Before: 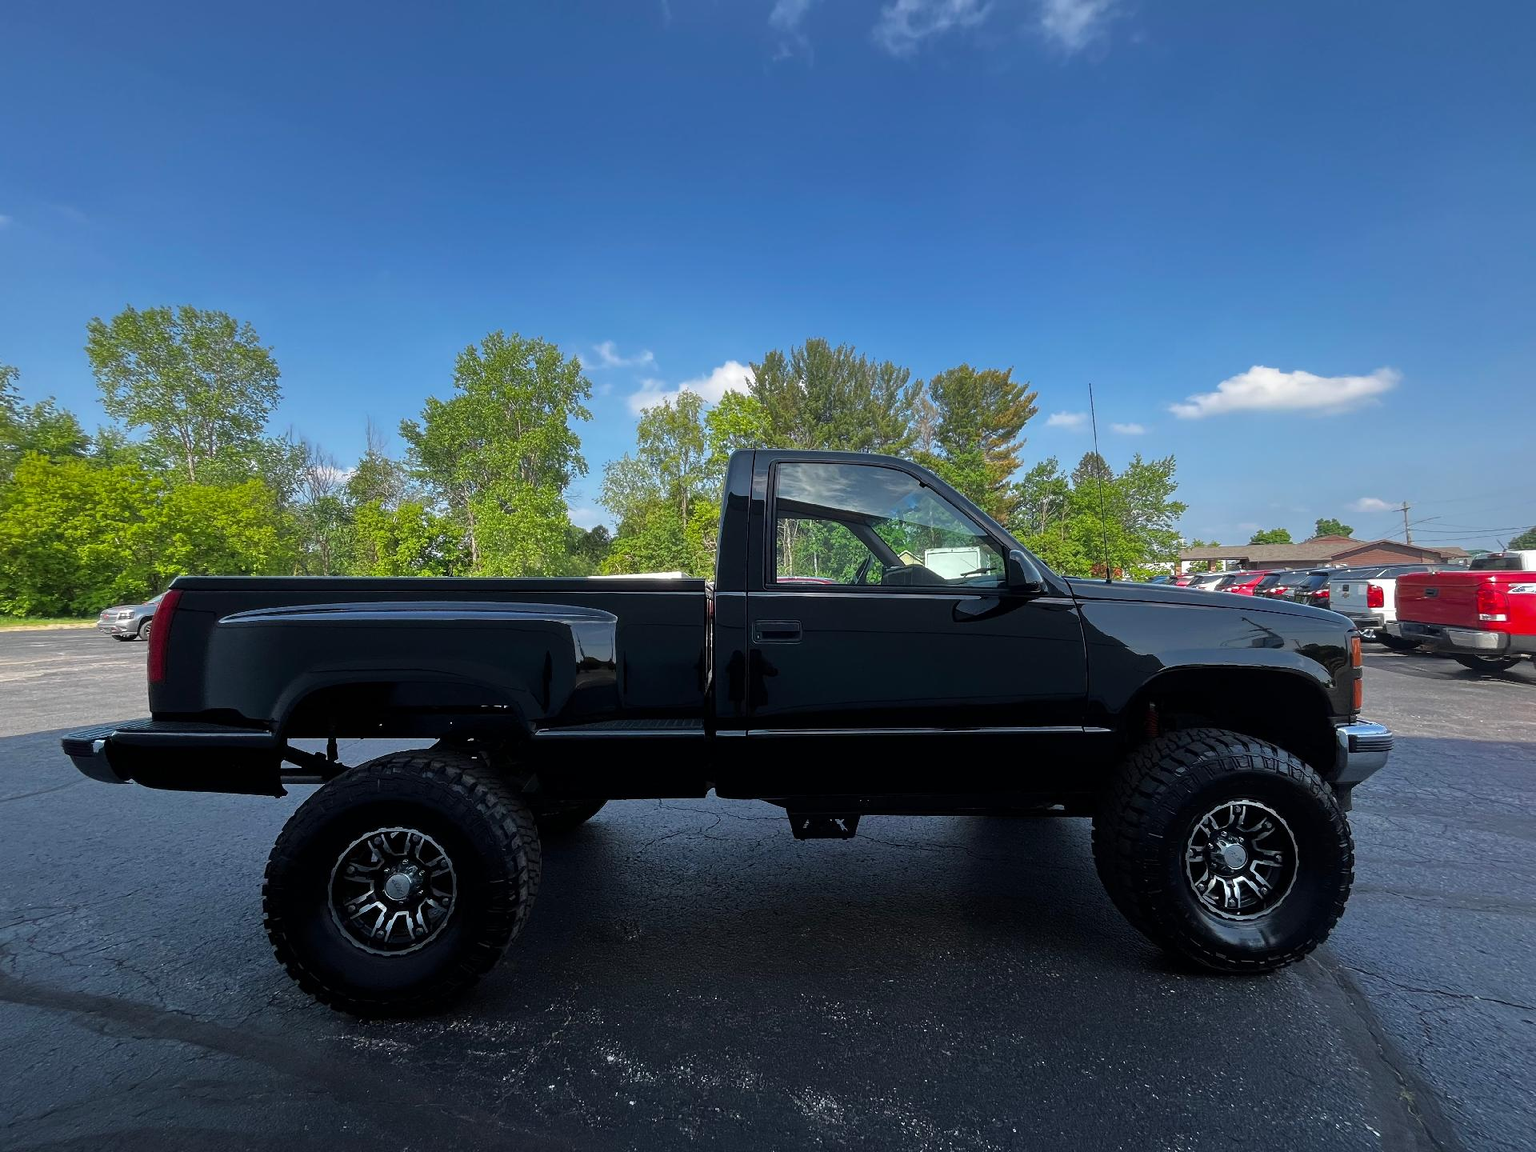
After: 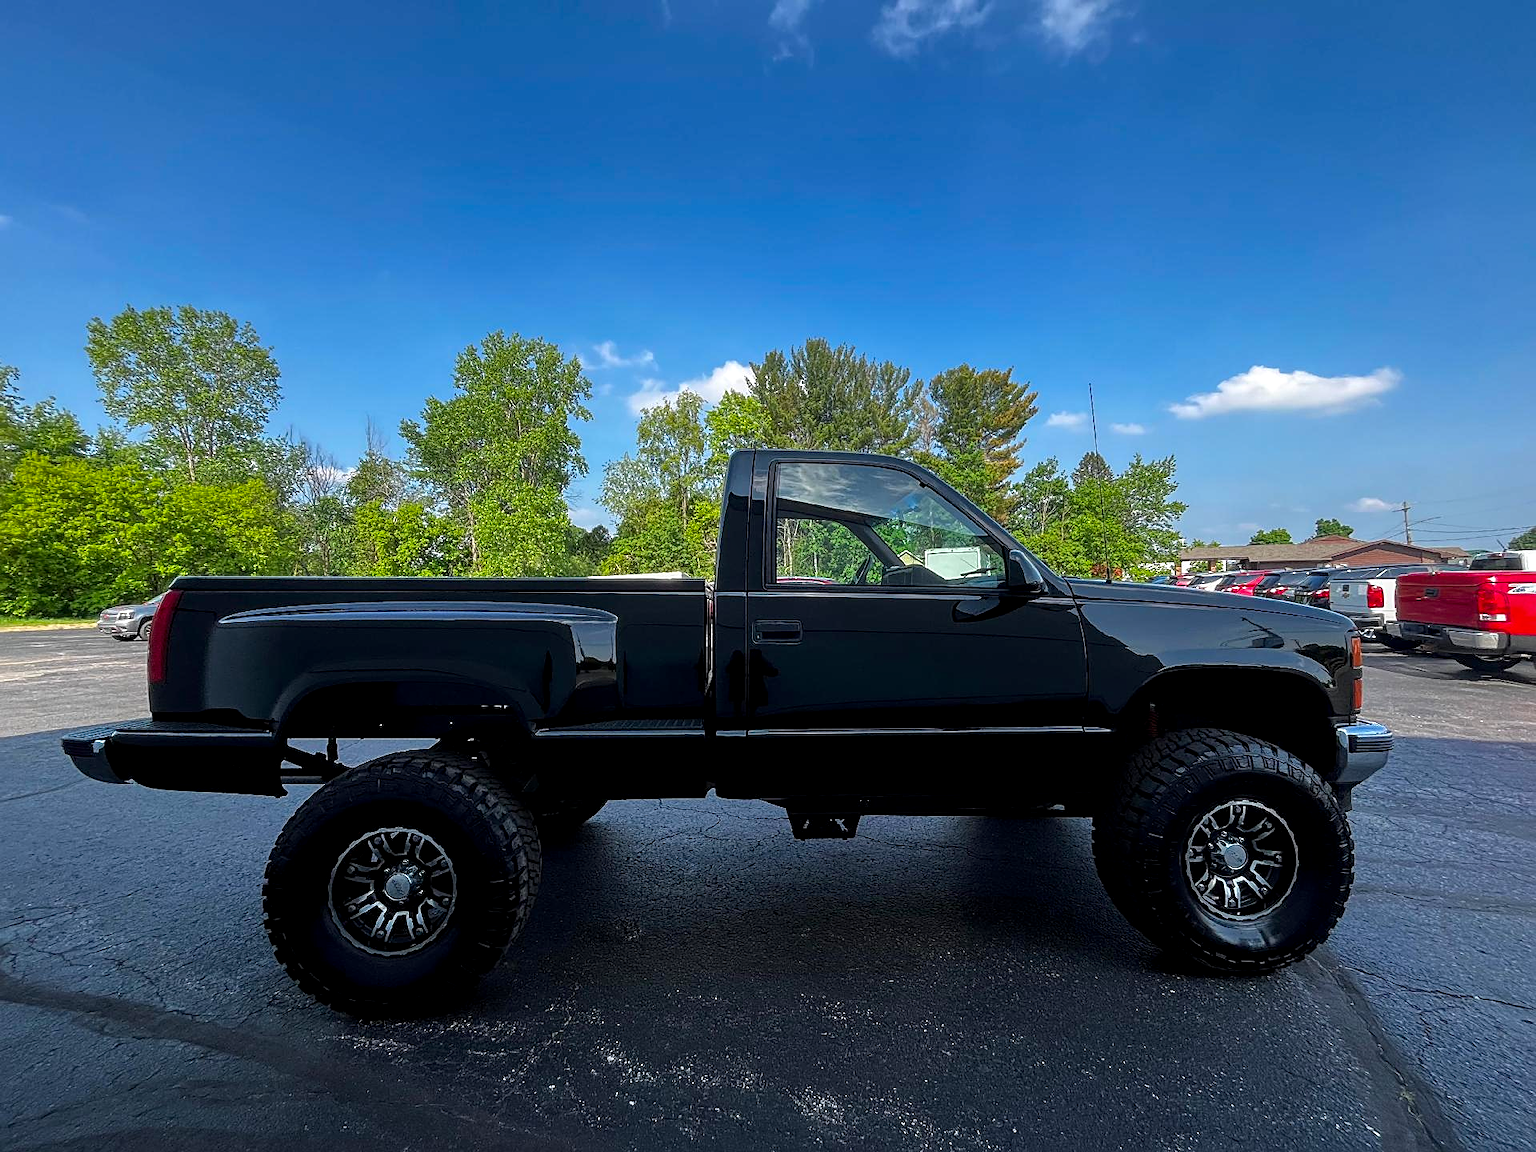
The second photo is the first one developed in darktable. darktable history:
local contrast: detail 130%
sharpen: on, module defaults
color contrast: green-magenta contrast 1.2, blue-yellow contrast 1.2
